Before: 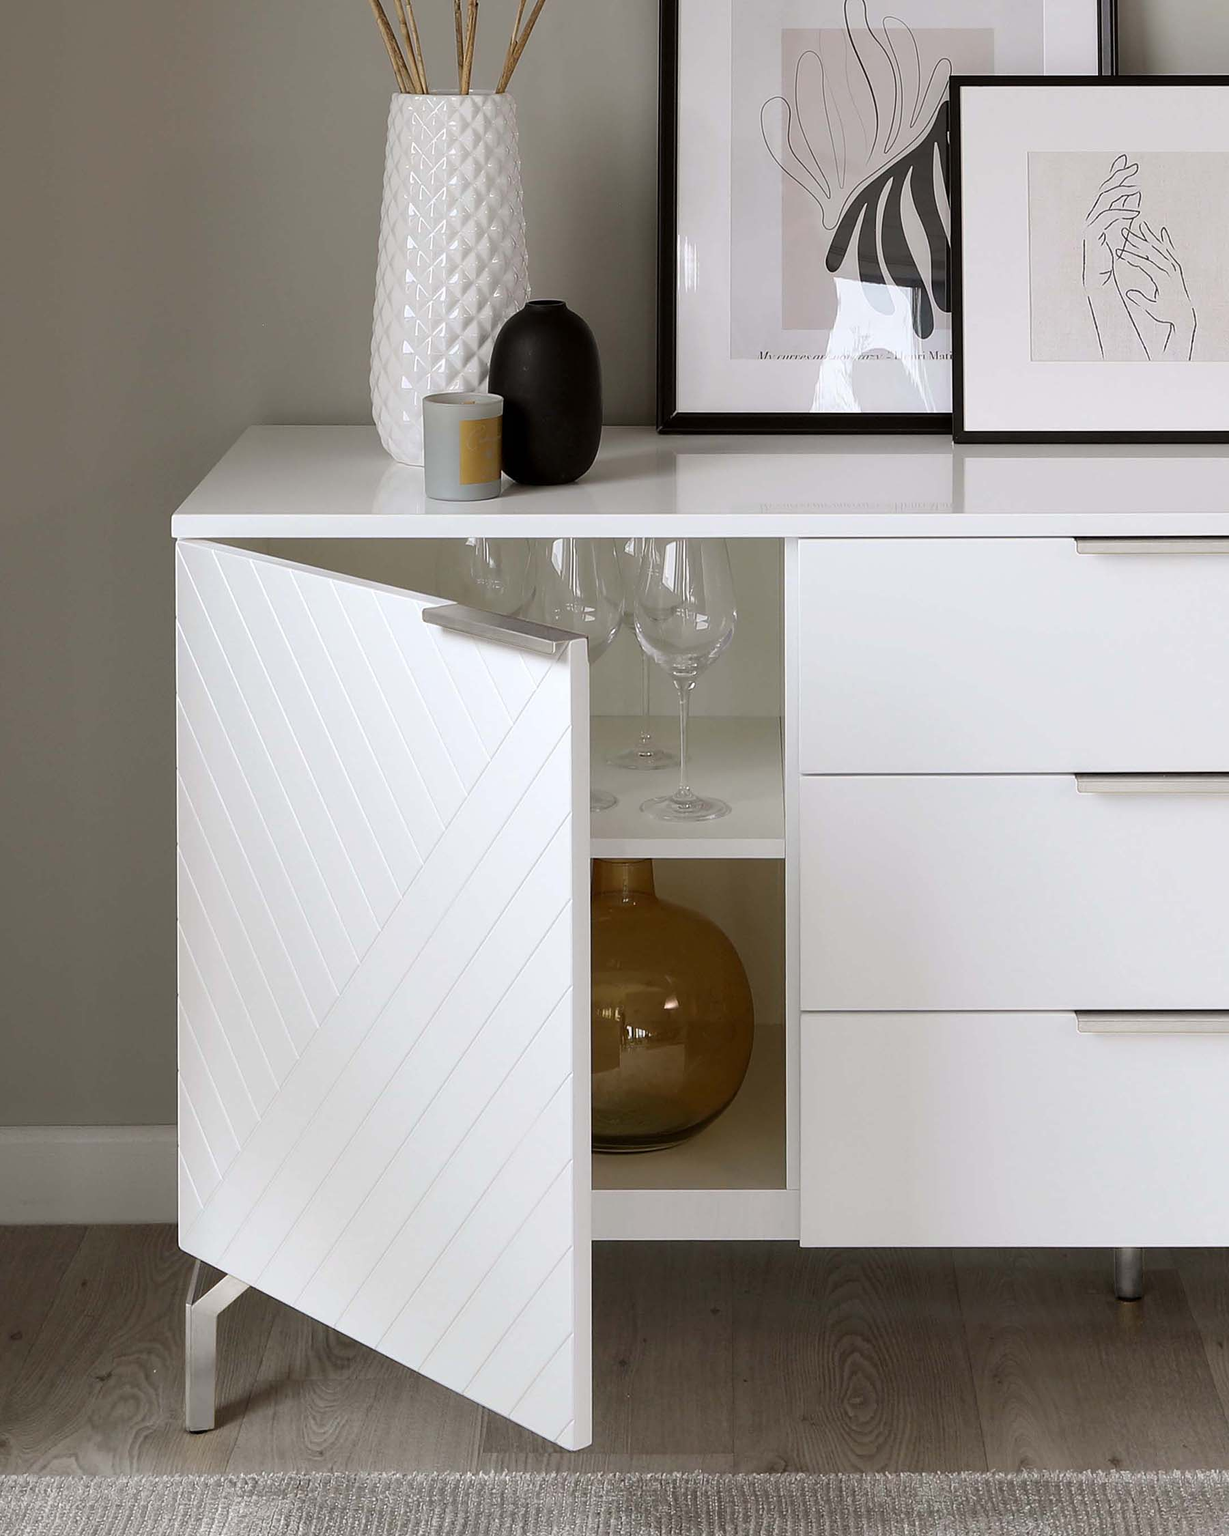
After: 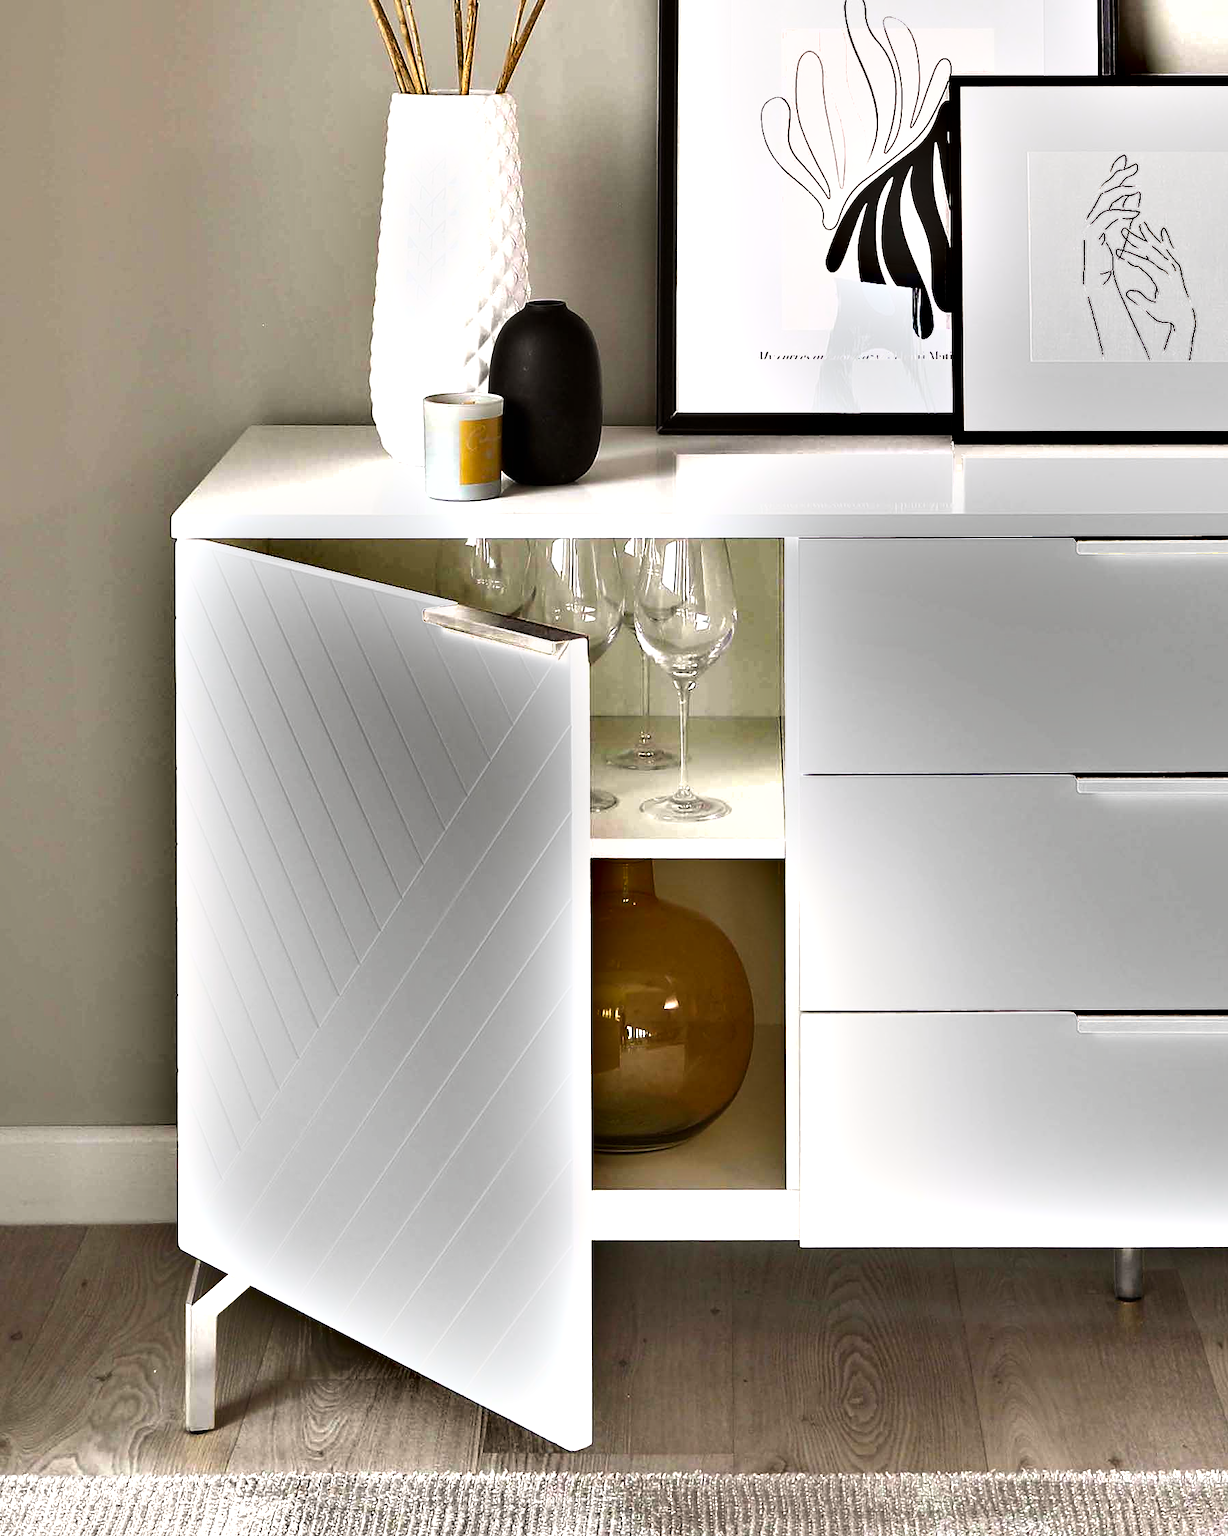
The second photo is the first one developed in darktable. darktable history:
exposure: black level correction -0.005, exposure 1 EV, compensate highlight preservation false
color balance: lift [0.991, 1, 1, 1], gamma [0.996, 1, 1, 1], input saturation 98.52%, contrast 20.34%, output saturation 103.72%
shadows and highlights: soften with gaussian
